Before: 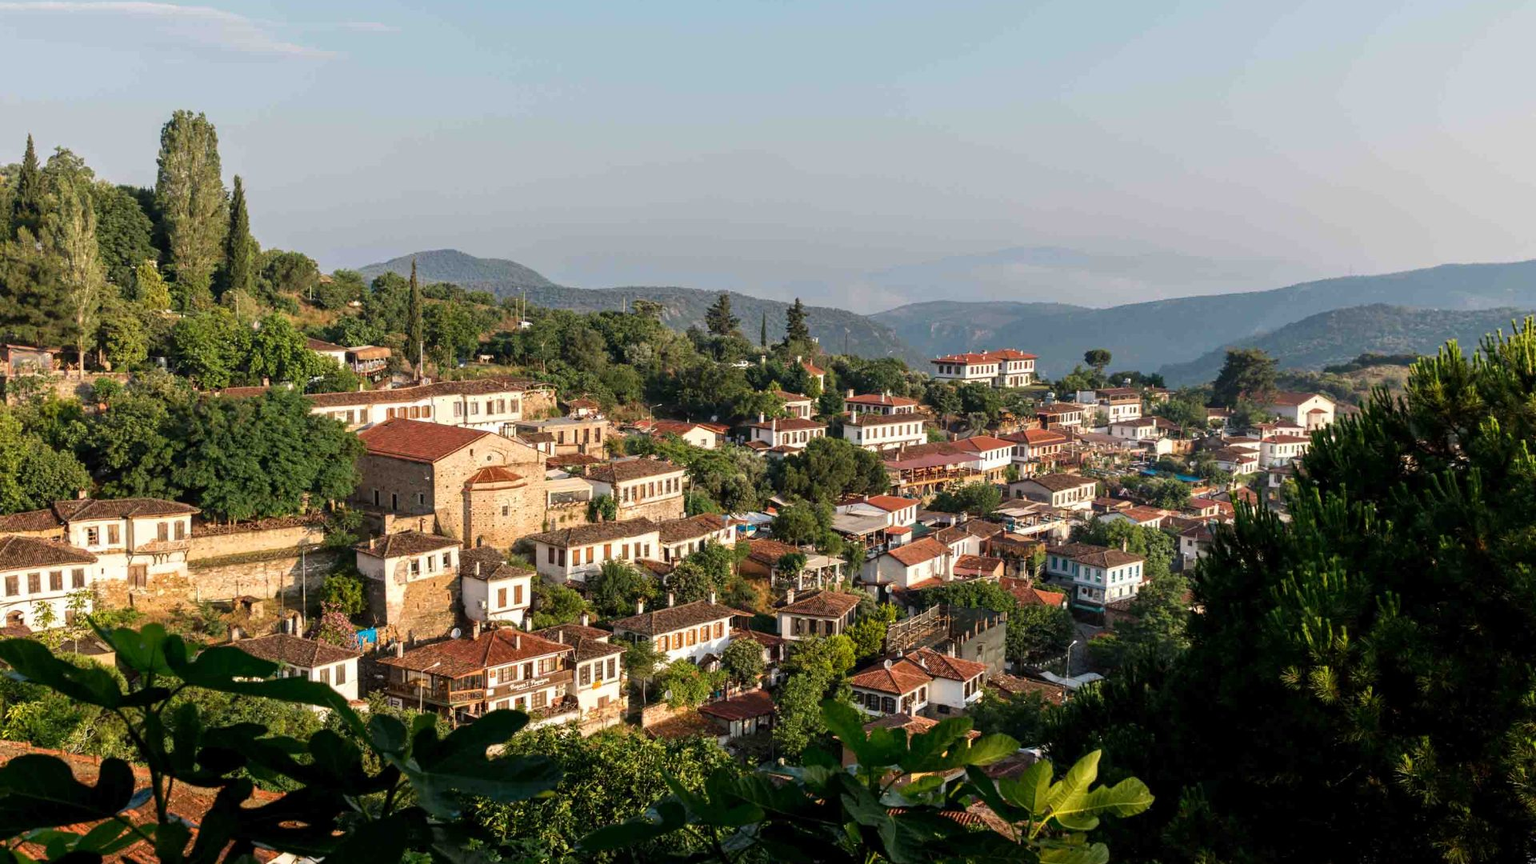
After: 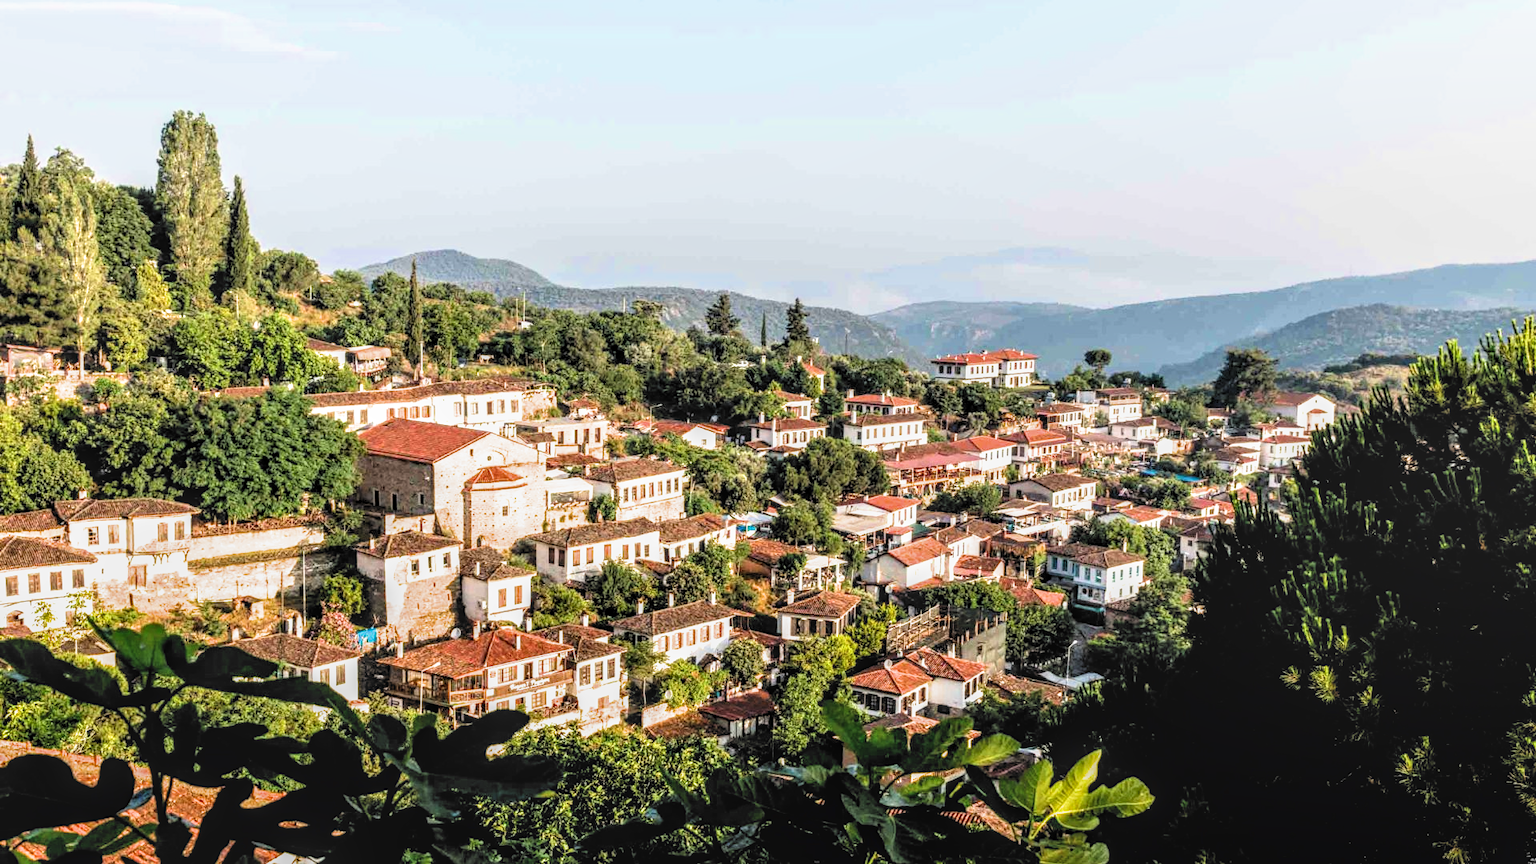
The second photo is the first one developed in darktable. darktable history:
local contrast: highlights 2%, shadows 1%, detail 134%
exposure: exposure 1.148 EV, compensate exposure bias true, compensate highlight preservation false
filmic rgb: black relative exposure -5.13 EV, white relative exposure 3.18 EV, hardness 3.47, contrast 1.193, highlights saturation mix -29.72%, color science v6 (2022)
